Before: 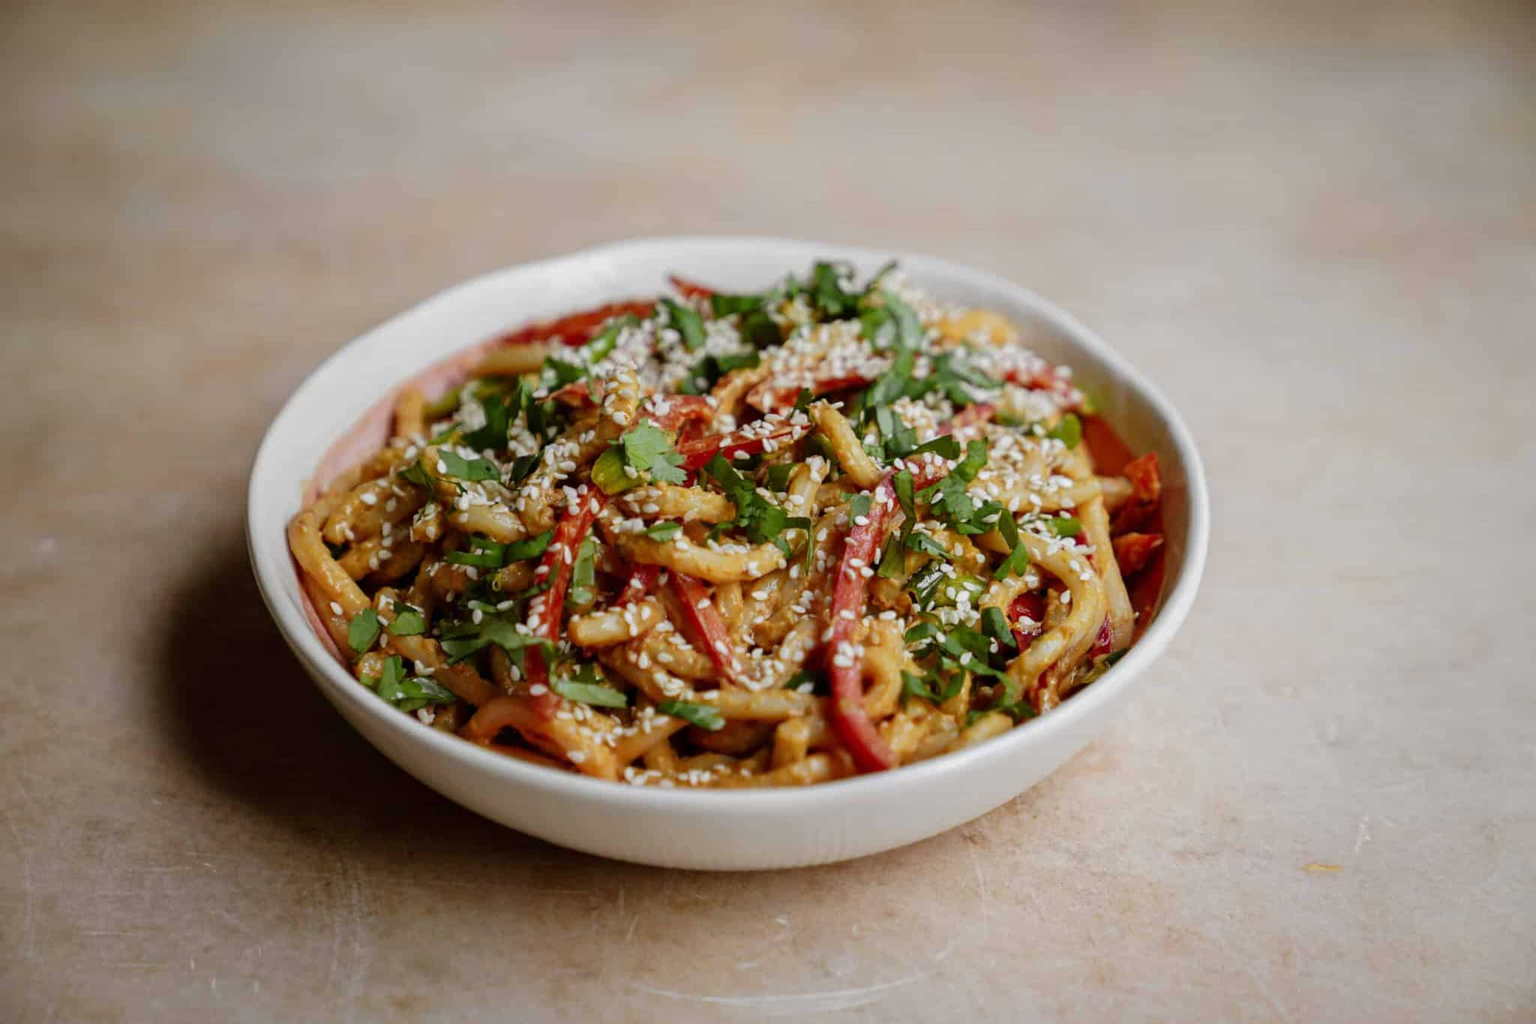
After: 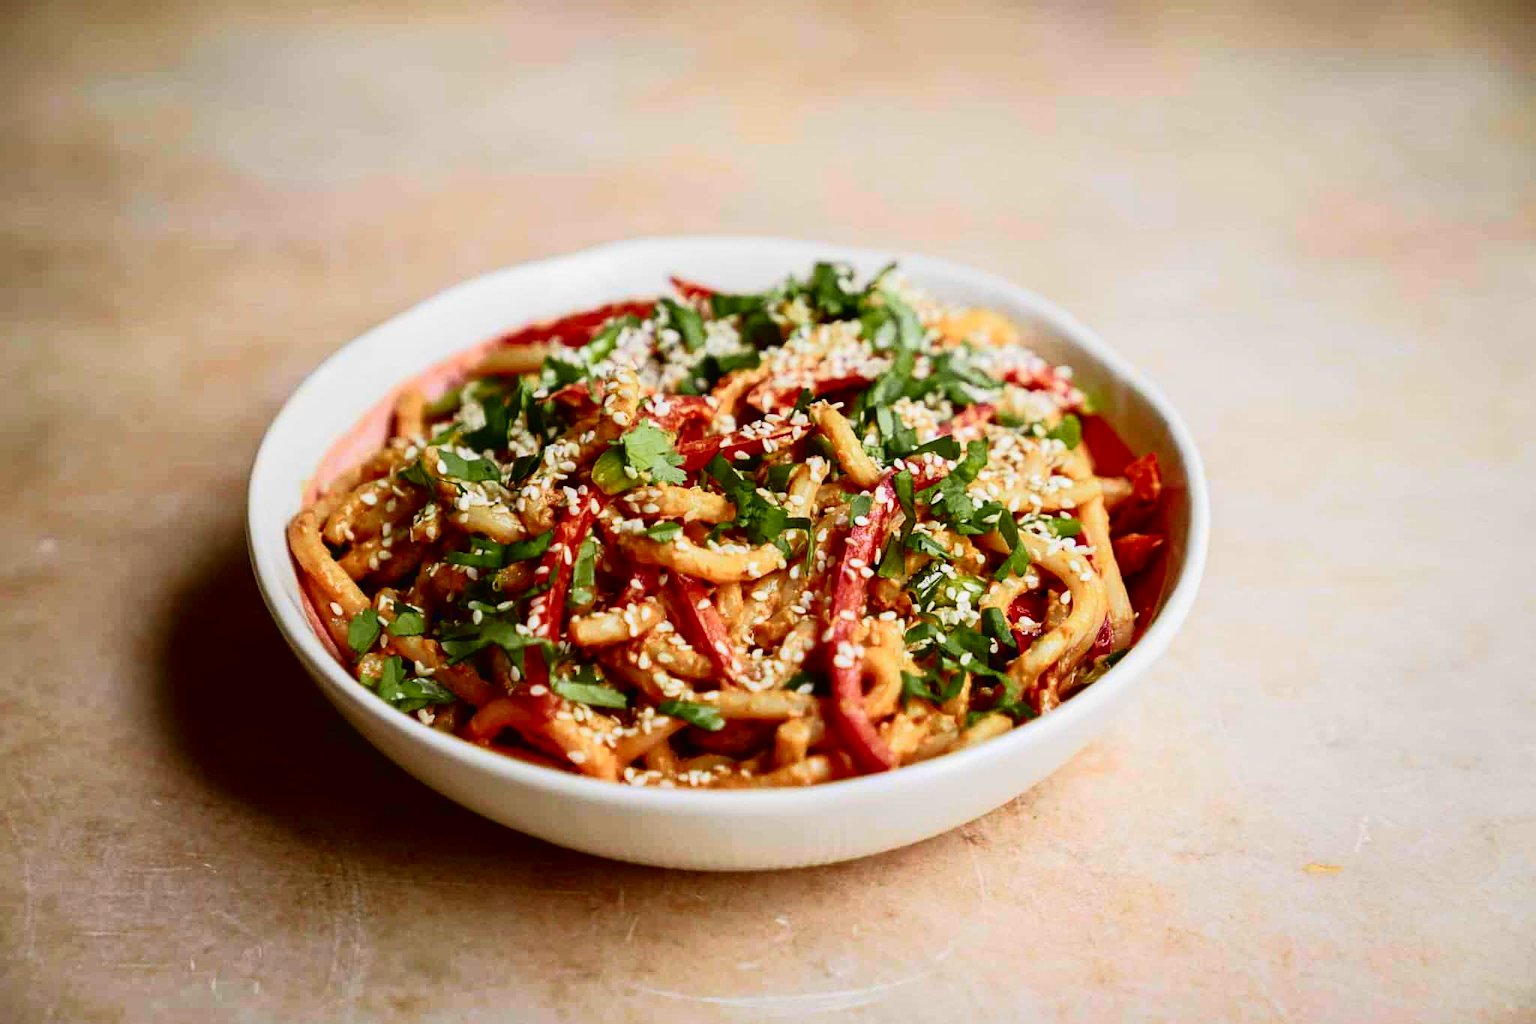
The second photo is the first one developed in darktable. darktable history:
sharpen: radius 1.229, amount 0.287, threshold 0.073
tone curve: curves: ch0 [(0, 0.013) (0.074, 0.044) (0.251, 0.234) (0.472, 0.511) (0.63, 0.752) (0.746, 0.866) (0.899, 0.956) (1, 1)]; ch1 [(0, 0) (0.08, 0.08) (0.347, 0.394) (0.455, 0.441) (0.5, 0.5) (0.517, 0.53) (0.563, 0.611) (0.617, 0.682) (0.756, 0.788) (0.92, 0.92) (1, 1)]; ch2 [(0, 0) (0.096, 0.056) (0.304, 0.204) (0.5, 0.5) (0.539, 0.575) (0.597, 0.644) (0.92, 0.92) (1, 1)], color space Lab, independent channels, preserve colors none
